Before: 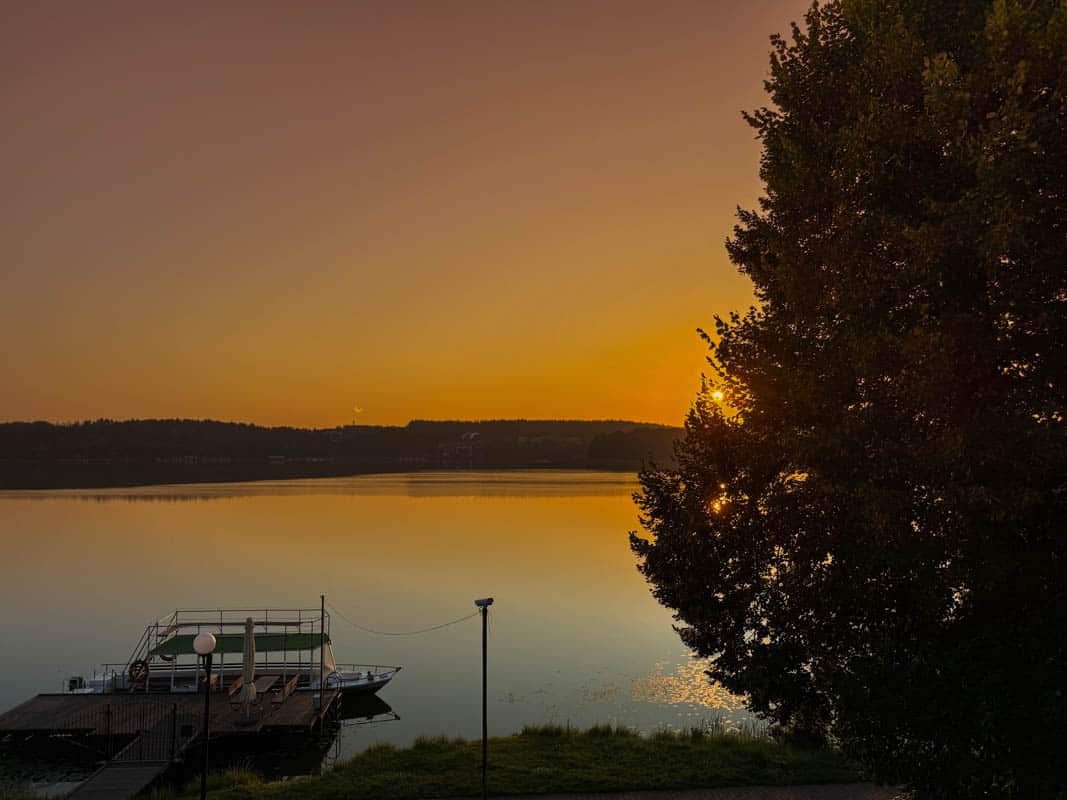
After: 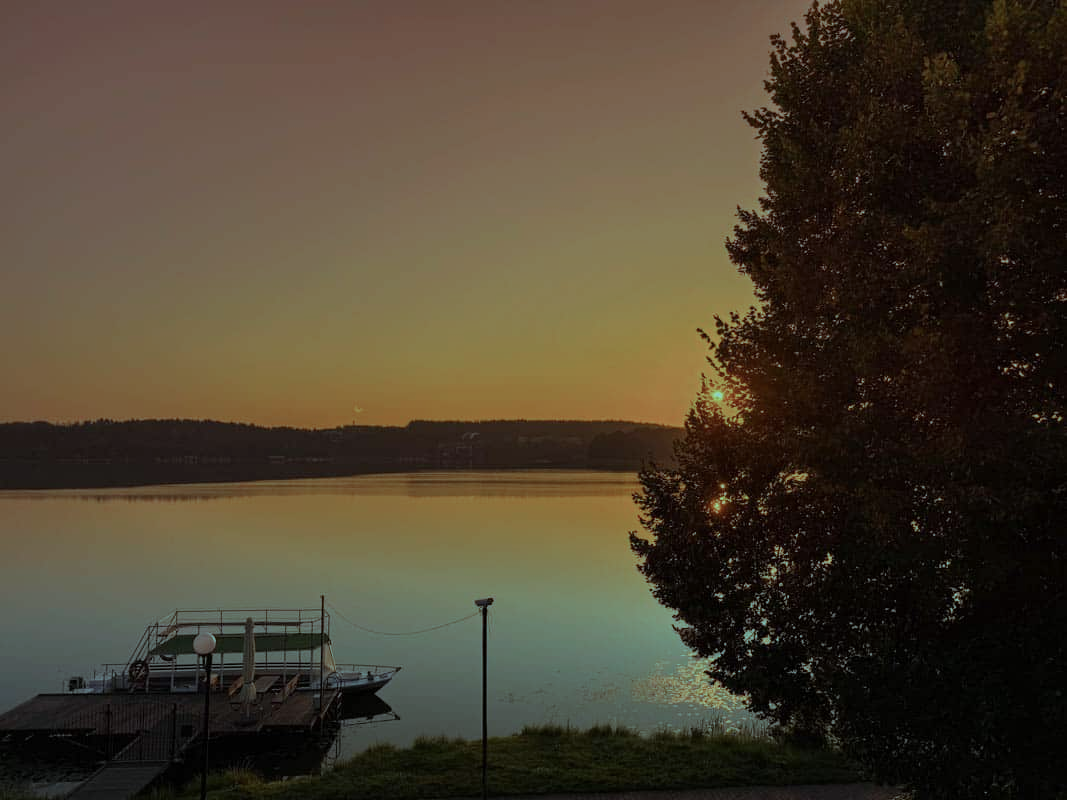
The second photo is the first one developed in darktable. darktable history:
color balance rgb: highlights gain › luminance -32.838%, highlights gain › chroma 5.78%, highlights gain › hue 215.33°, linear chroma grading › shadows -1.923%, linear chroma grading › highlights -14.477%, linear chroma grading › global chroma -9.872%, linear chroma grading › mid-tones -9.819%, perceptual saturation grading › global saturation 0.584%, perceptual saturation grading › mid-tones 11.801%
